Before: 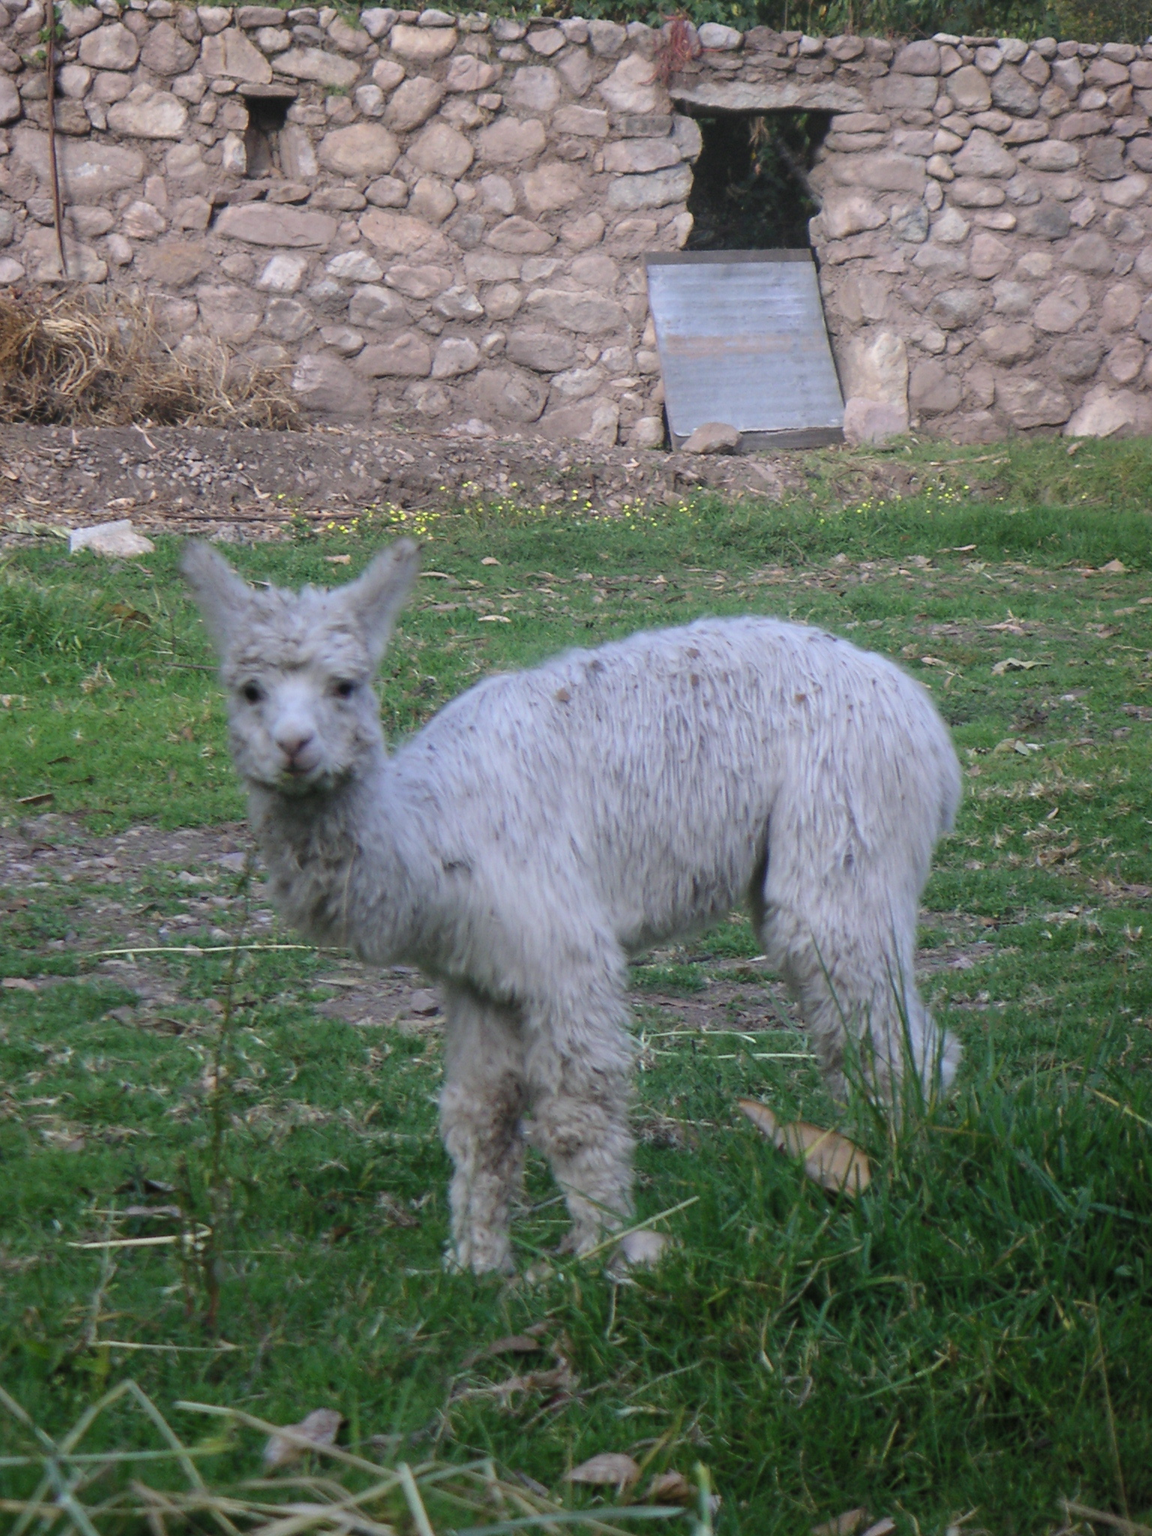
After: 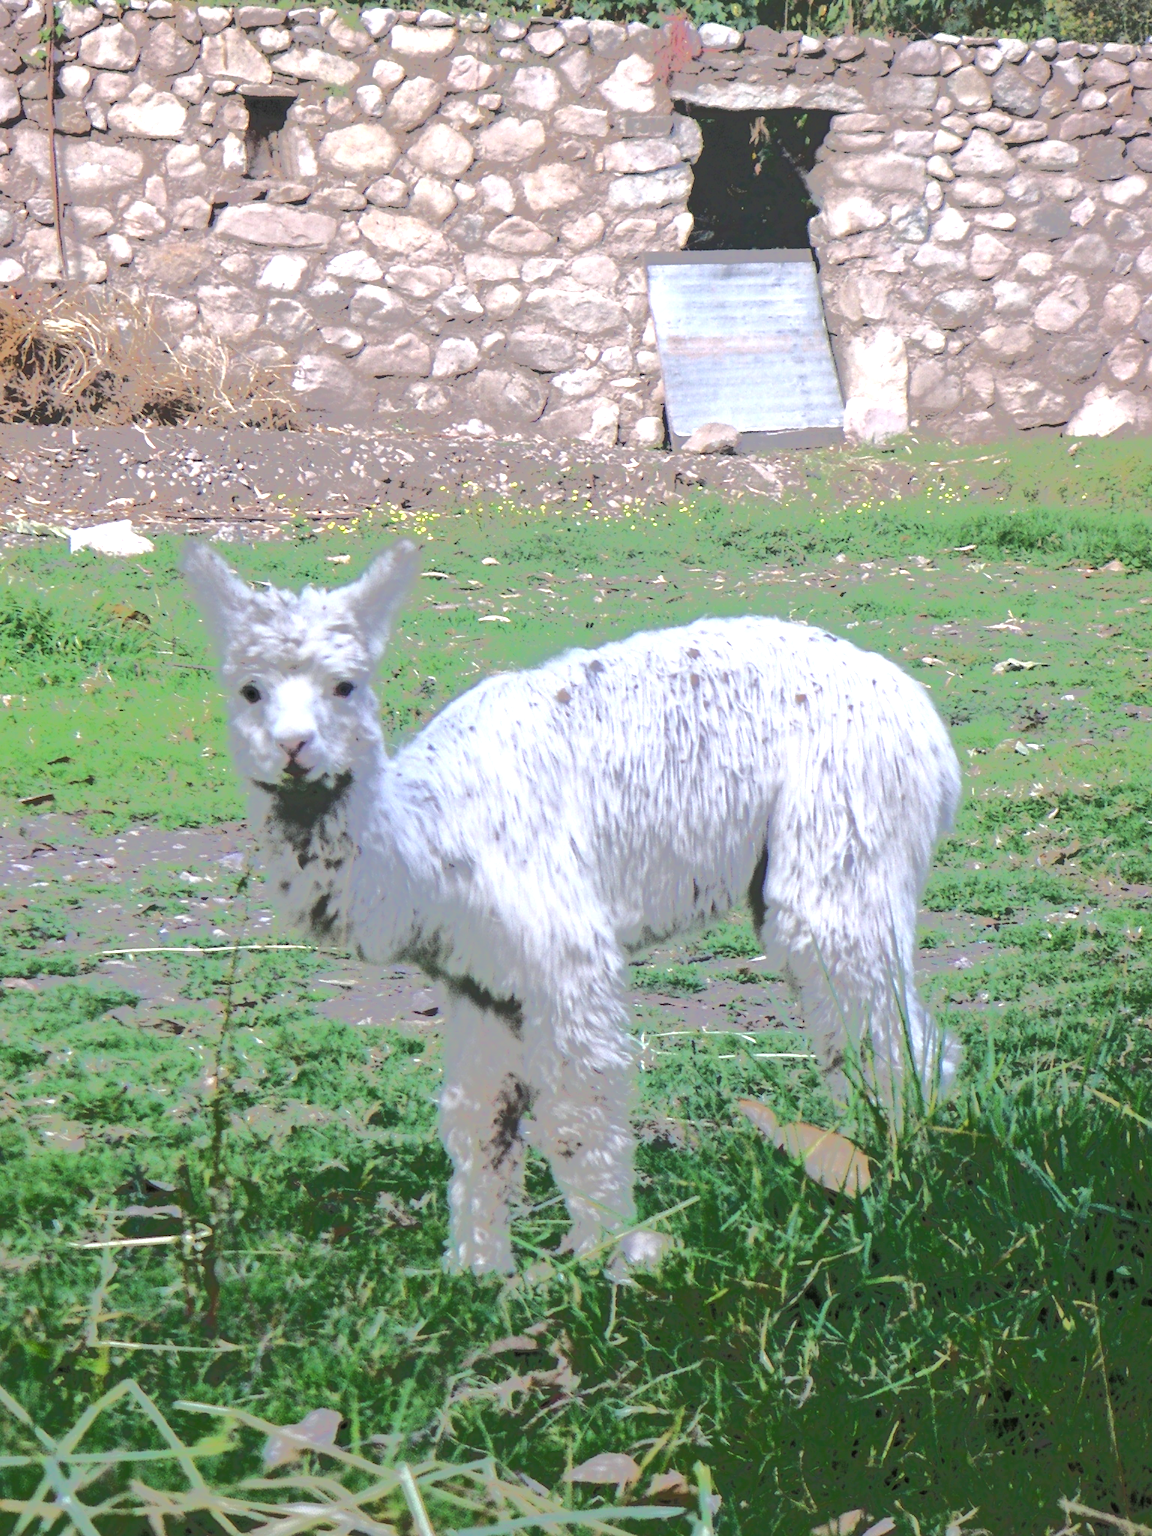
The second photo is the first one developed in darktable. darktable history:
exposure: black level correction 0, exposure 1.101 EV, compensate highlight preservation false
contrast brightness saturation: contrast 0.027, brightness -0.039
tone equalizer: -7 EV -0.599 EV, -6 EV 0.975 EV, -5 EV -0.463 EV, -4 EV 0.396 EV, -3 EV 0.423 EV, -2 EV 0.148 EV, -1 EV -0.132 EV, +0 EV -0.384 EV, edges refinement/feathering 500, mask exposure compensation -1.57 EV, preserve details no
